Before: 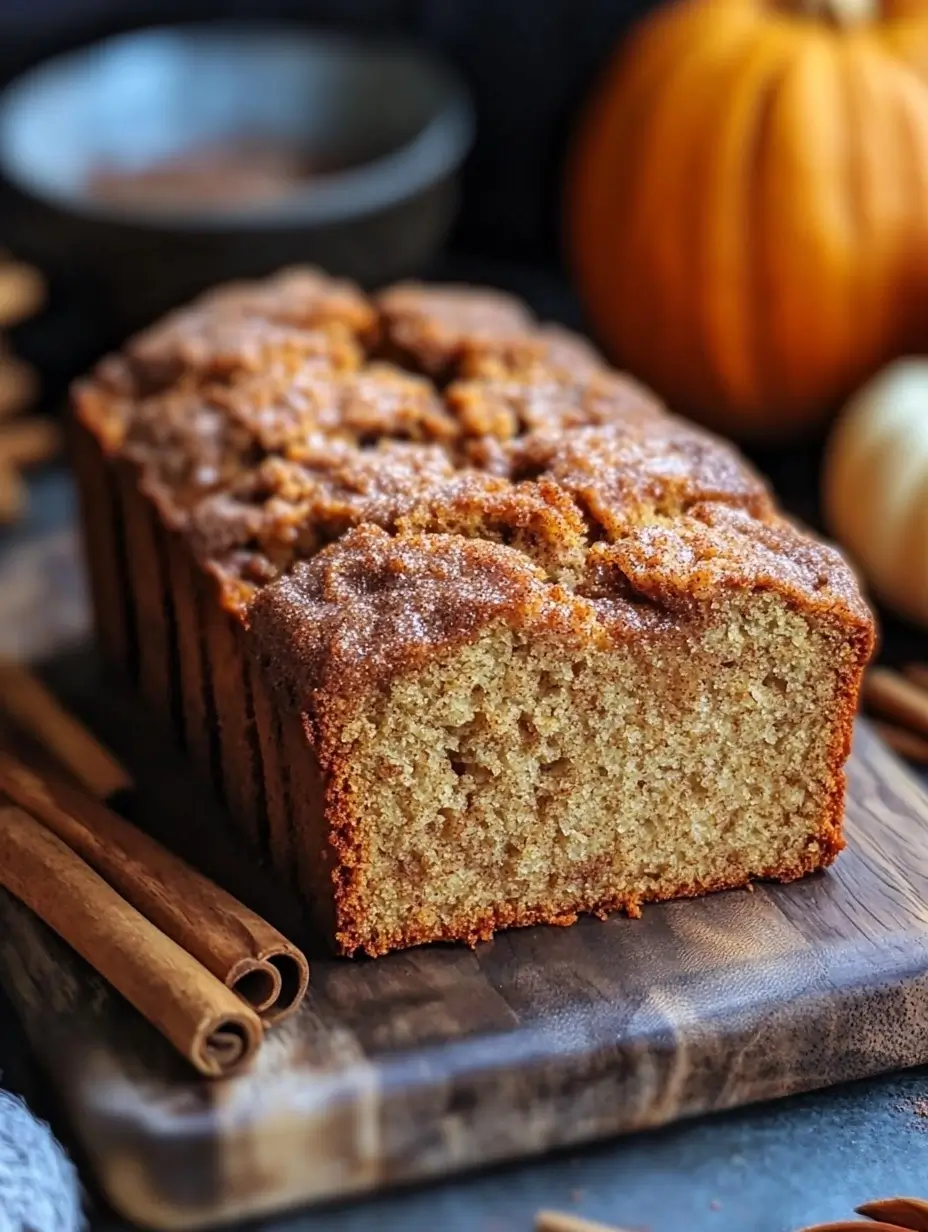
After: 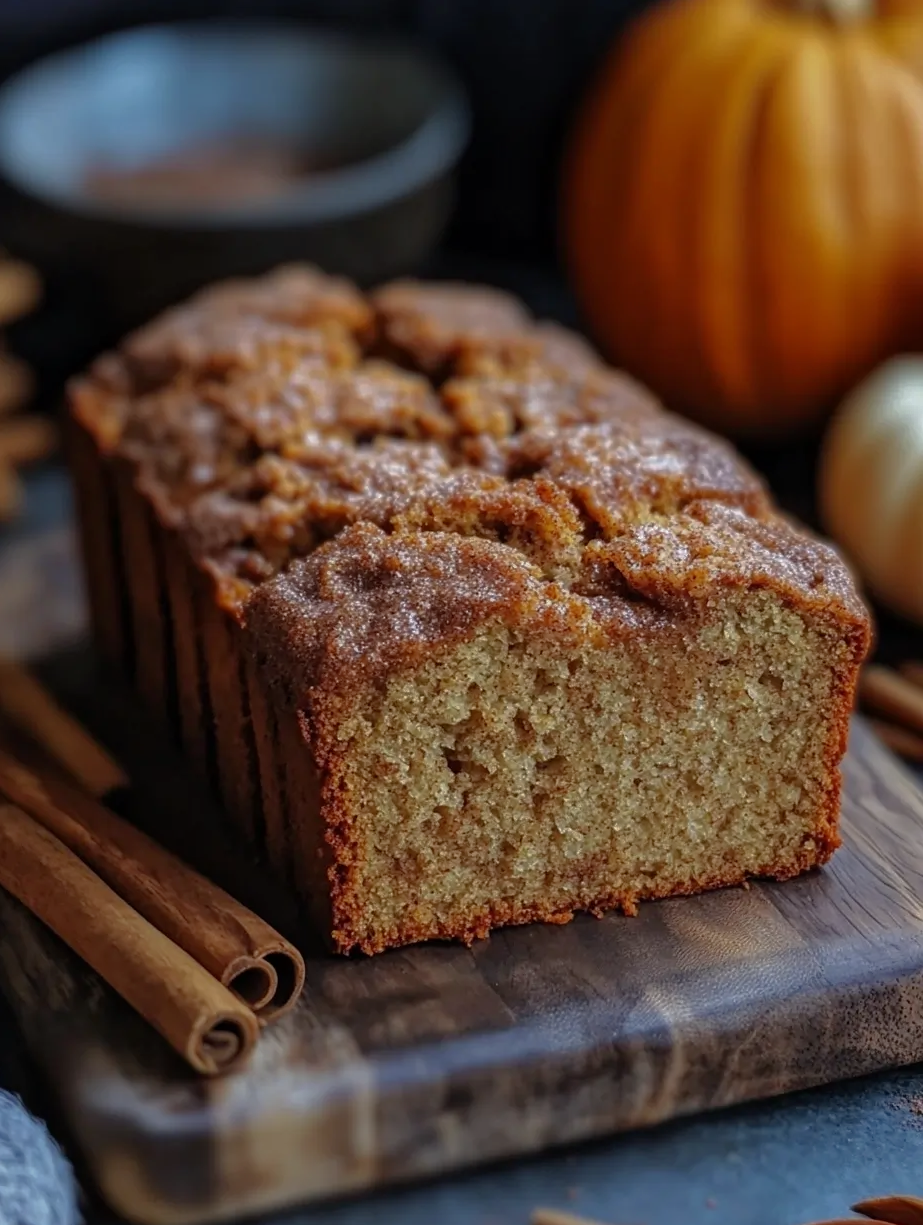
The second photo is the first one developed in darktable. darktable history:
crop and rotate: left 0.526%, top 0.175%, bottom 0.329%
base curve: curves: ch0 [(0, 0) (0.841, 0.609) (1, 1)]
